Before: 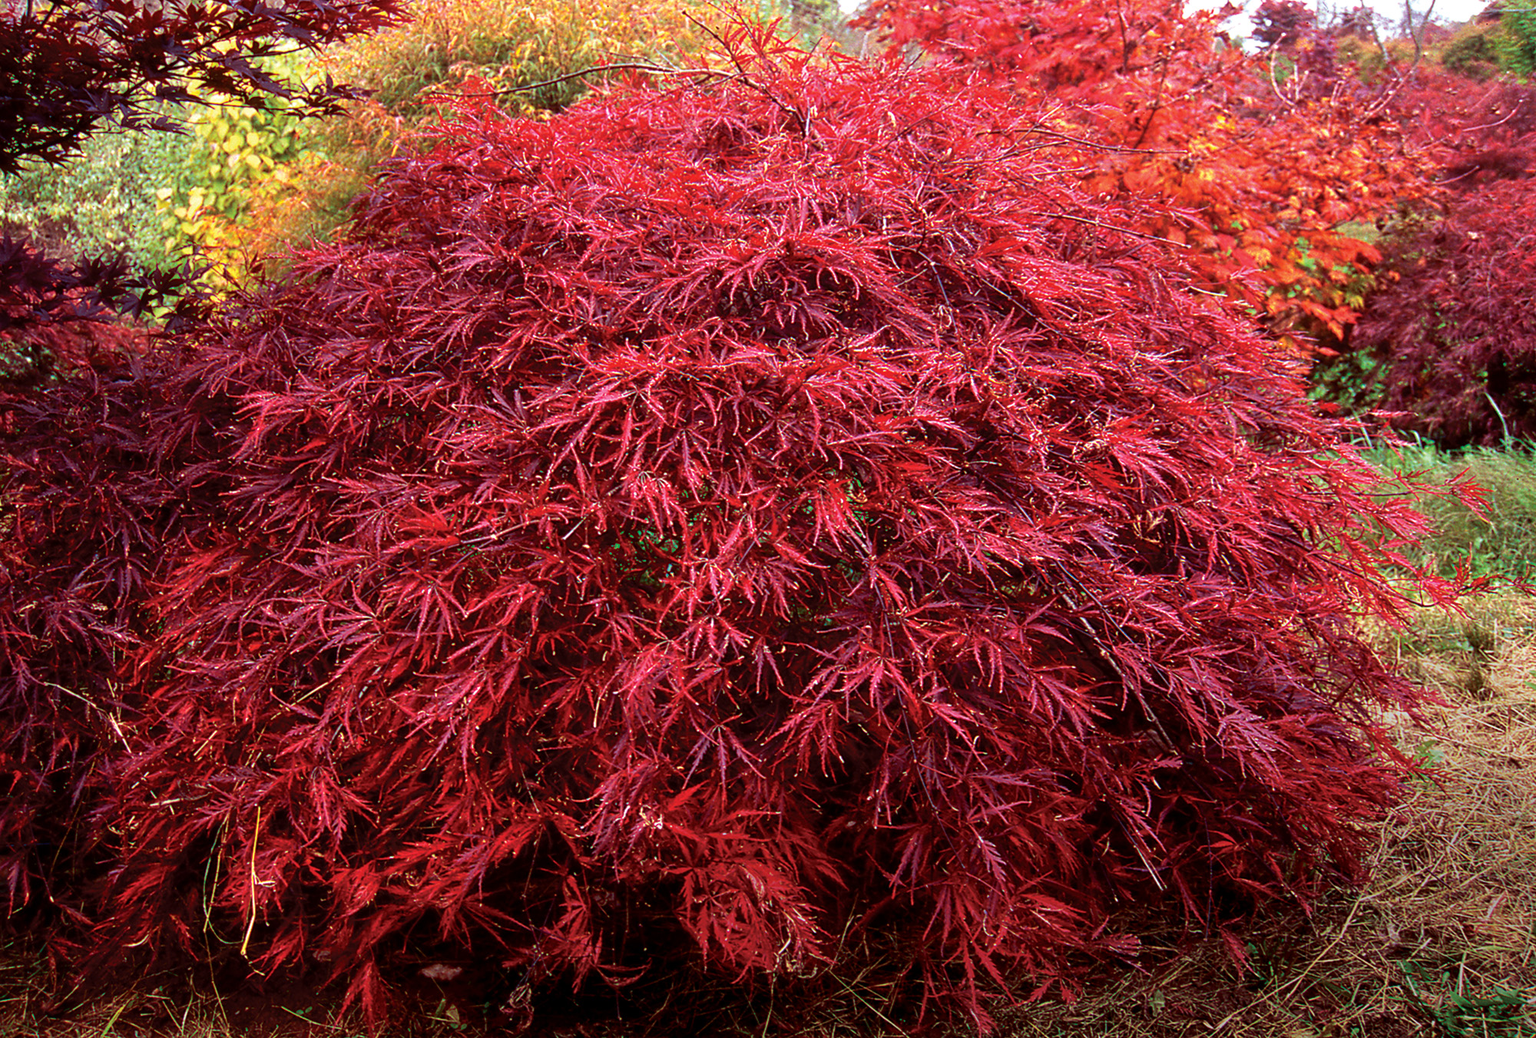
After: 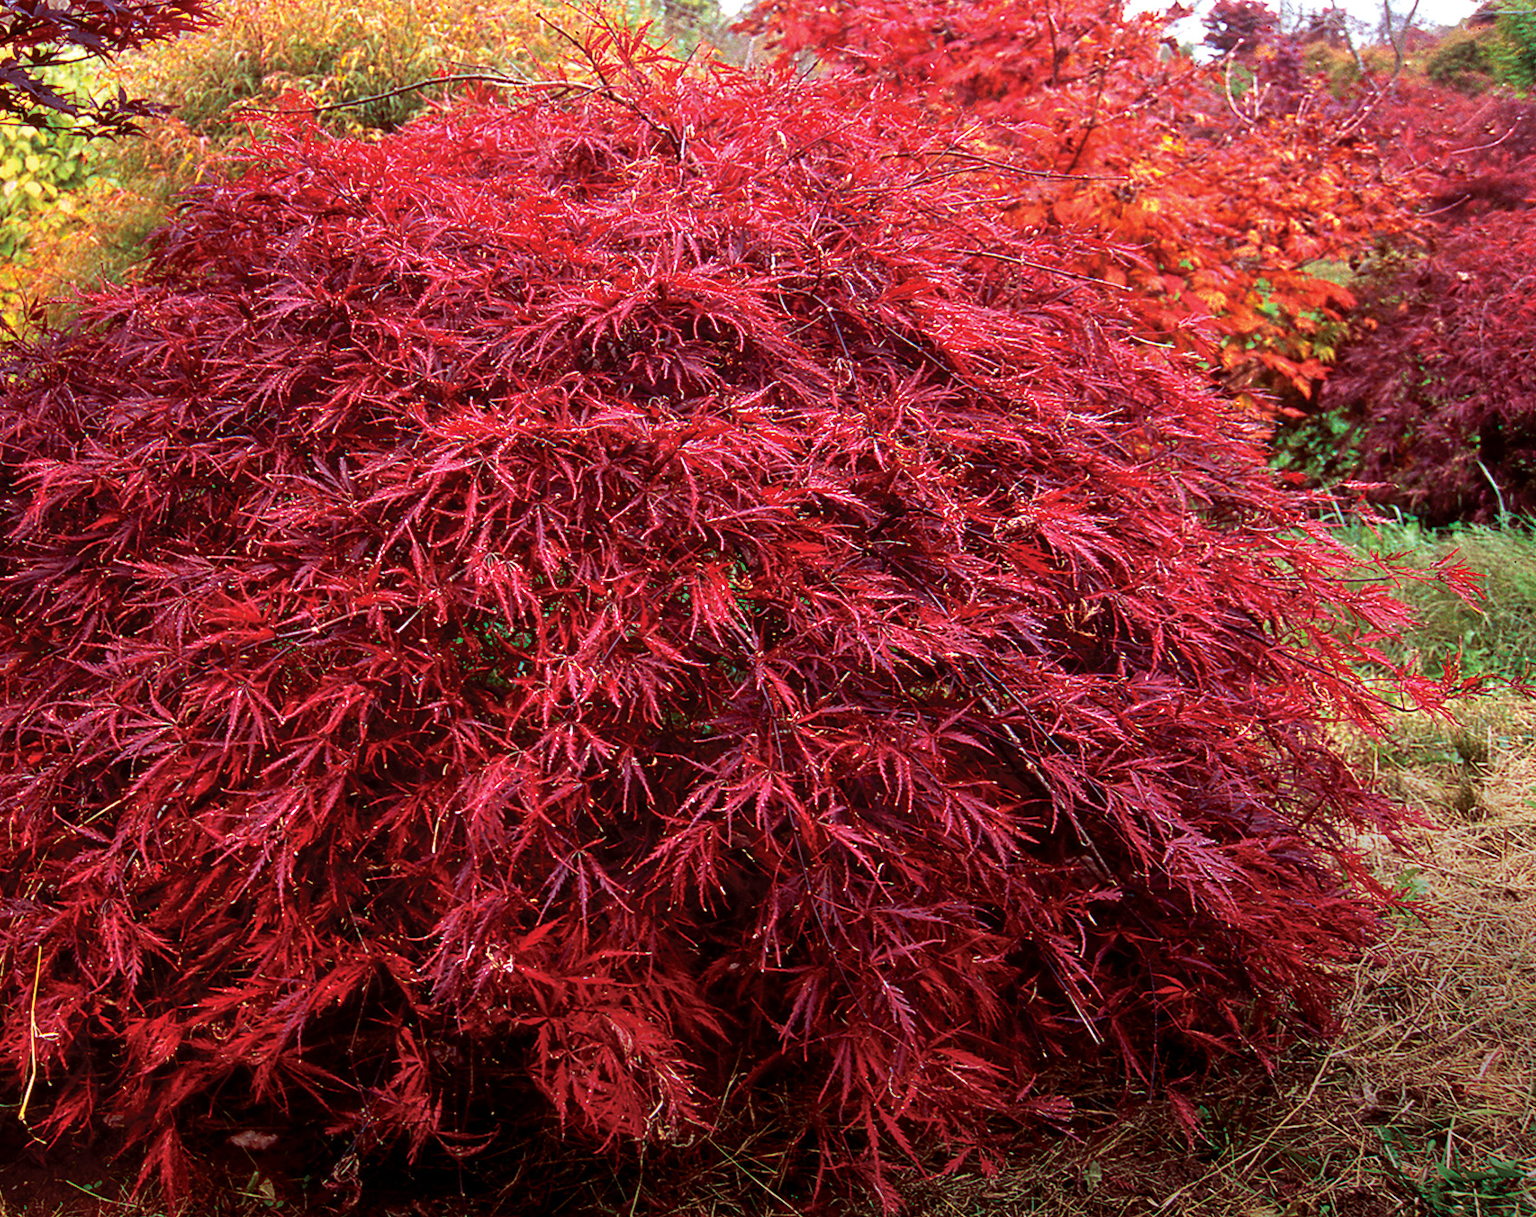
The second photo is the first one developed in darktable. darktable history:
crop and rotate: left 14.692%
